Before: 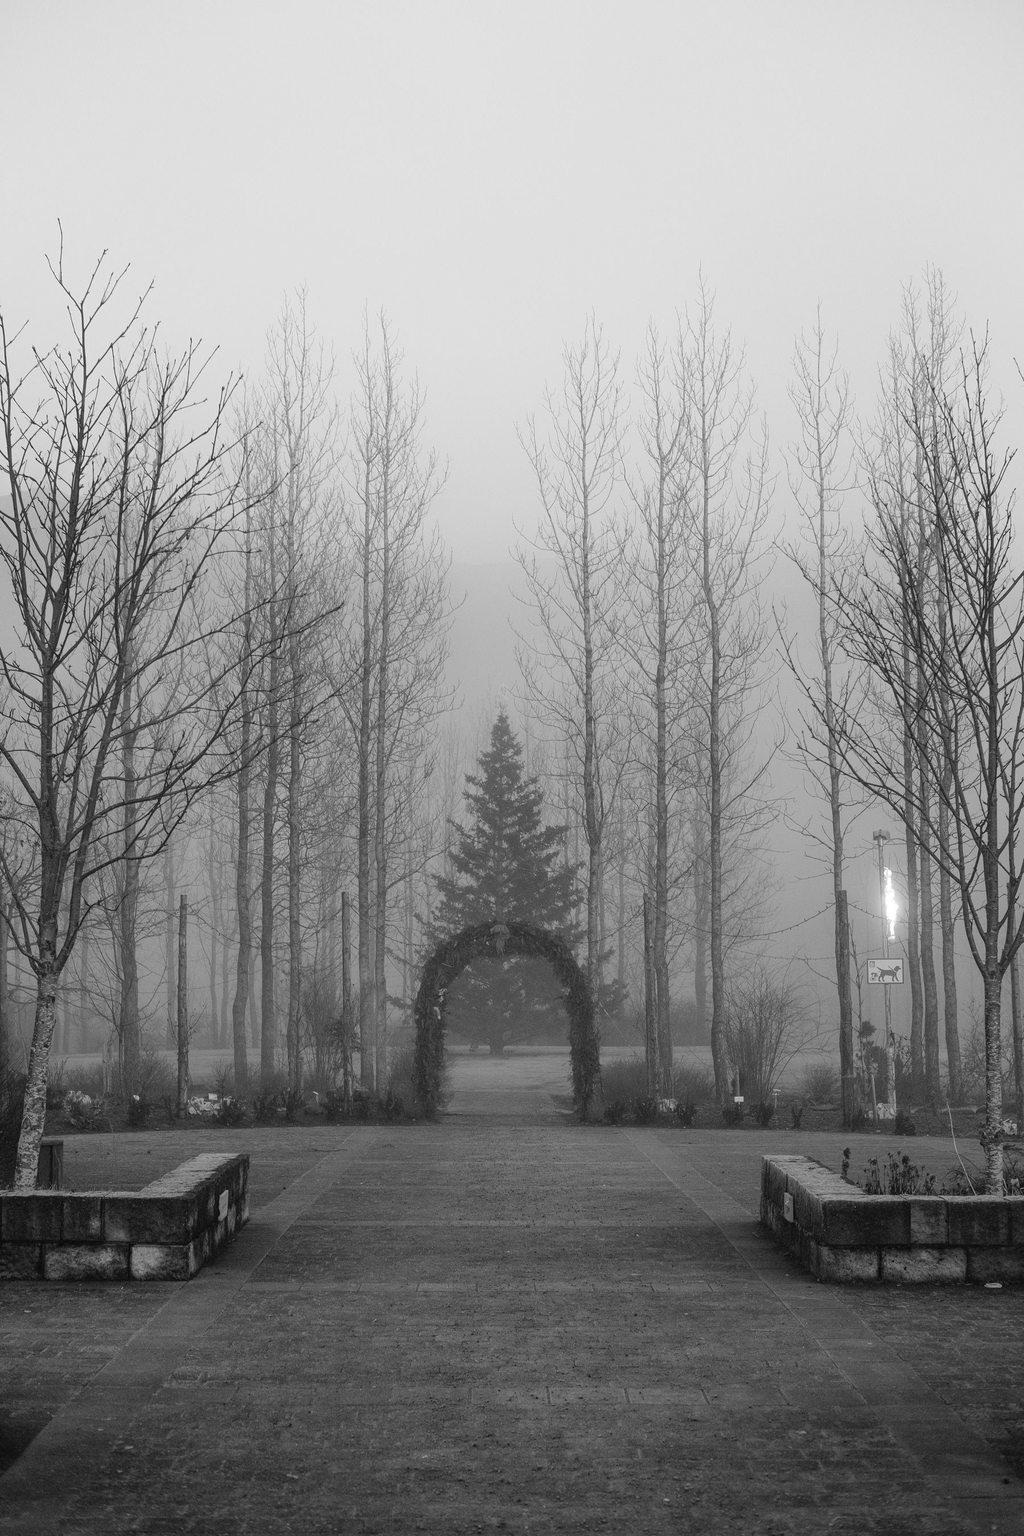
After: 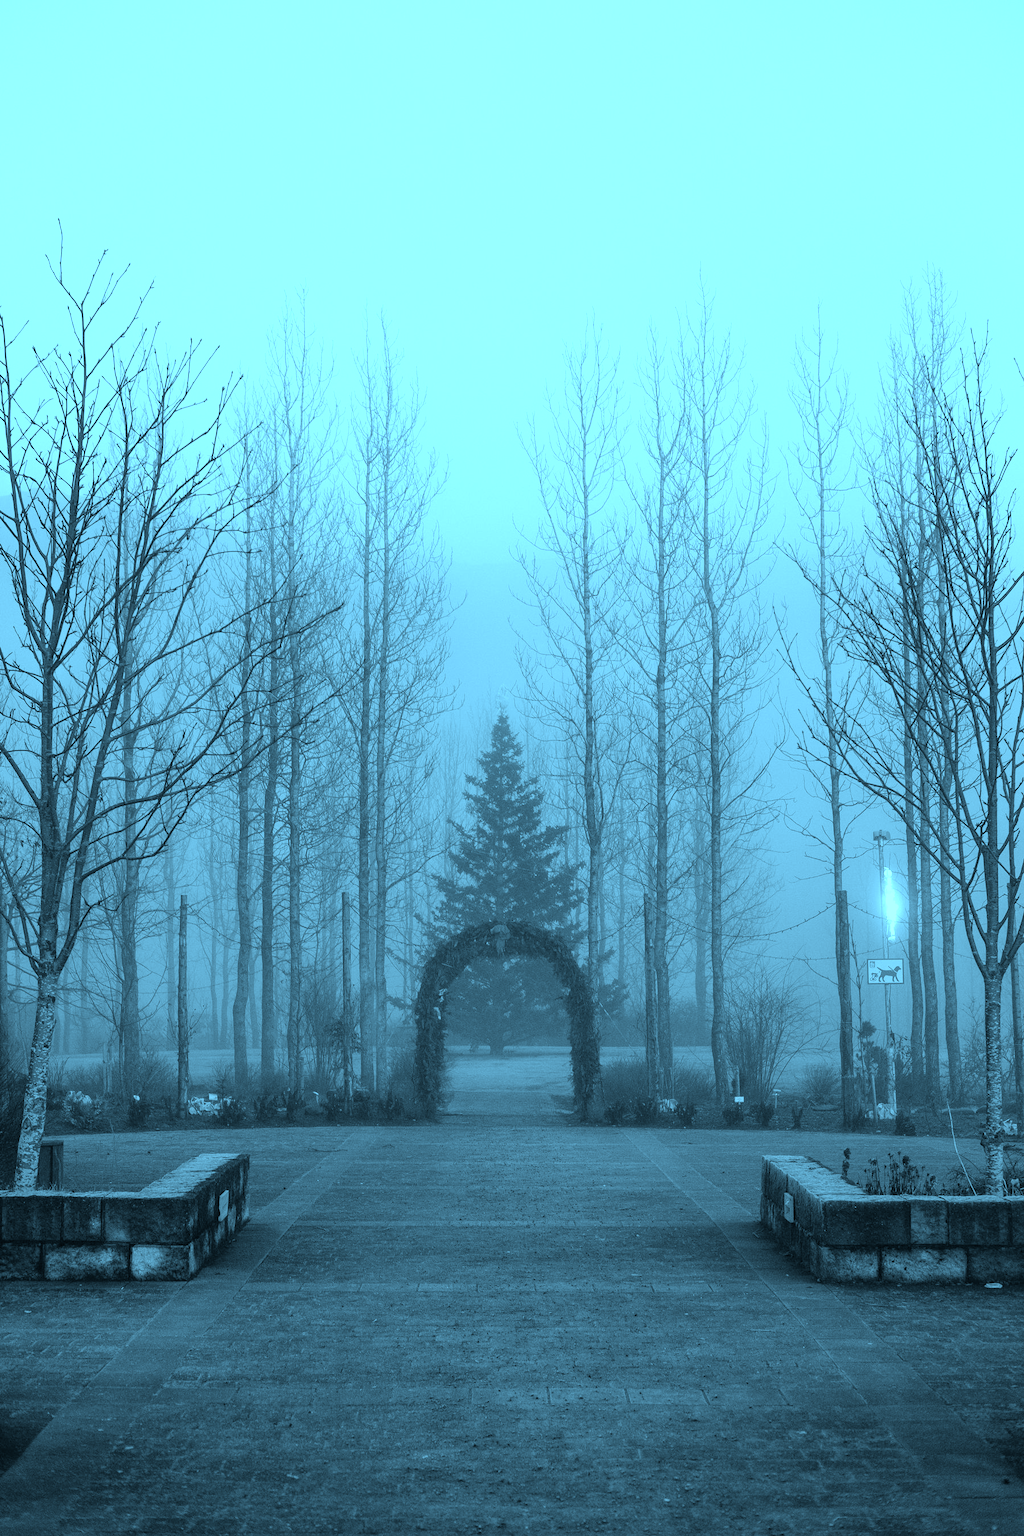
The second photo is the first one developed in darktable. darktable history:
exposure: black level correction 0.001, exposure 0.145 EV, compensate highlight preservation false
color calibration: output R [1.422, -0.35, -0.252, 0], output G [-0.238, 1.259, -0.084, 0], output B [-0.081, -0.196, 1.58, 0], output brightness [0.49, 0.671, -0.57, 0], illuminant as shot in camera, x 0.358, y 0.373, temperature 4628.91 K
